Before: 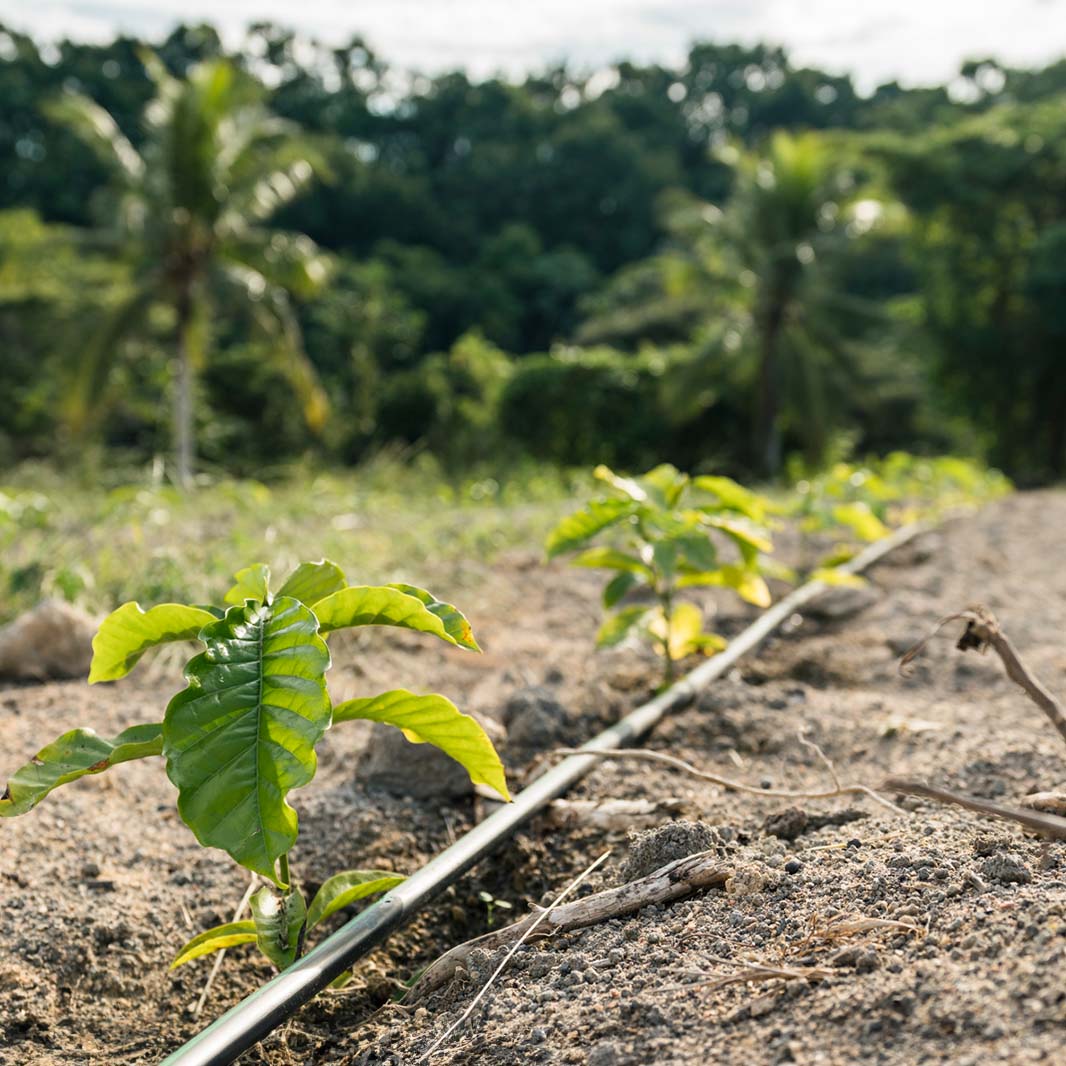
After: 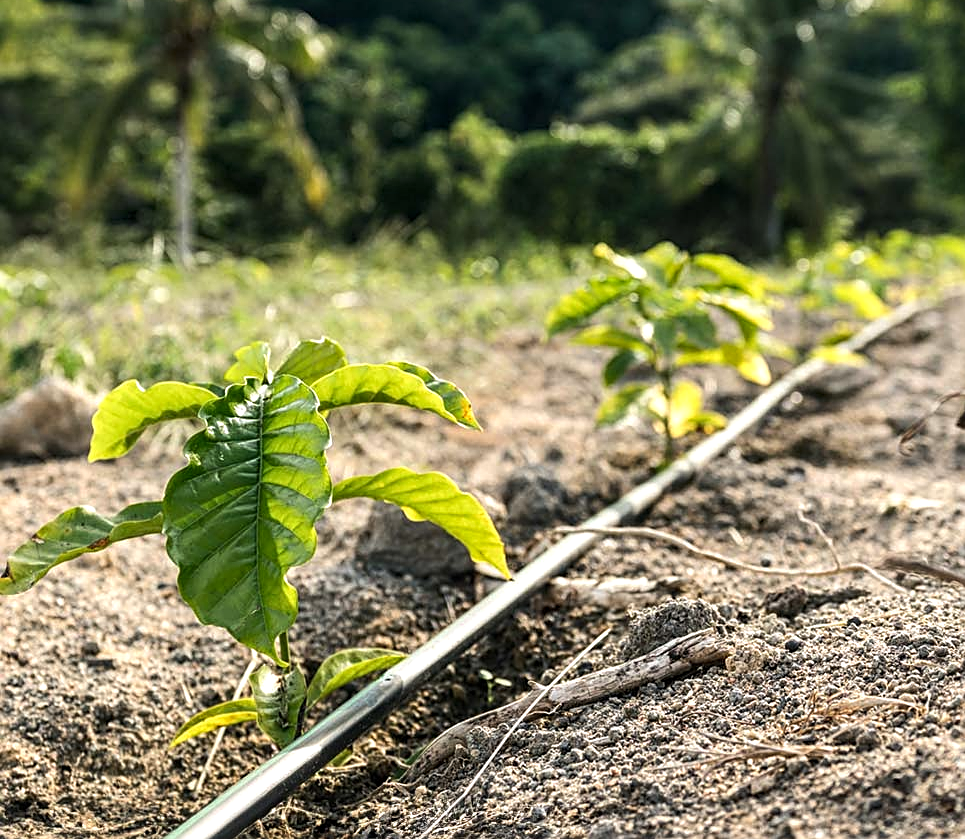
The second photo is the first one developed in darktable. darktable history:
local contrast: on, module defaults
tone equalizer: -8 EV -0.417 EV, -7 EV -0.389 EV, -6 EV -0.333 EV, -5 EV -0.222 EV, -3 EV 0.222 EV, -2 EV 0.333 EV, -1 EV 0.389 EV, +0 EV 0.417 EV, edges refinement/feathering 500, mask exposure compensation -1.57 EV, preserve details no
crop: top 20.916%, right 9.437%, bottom 0.316%
sharpen: on, module defaults
